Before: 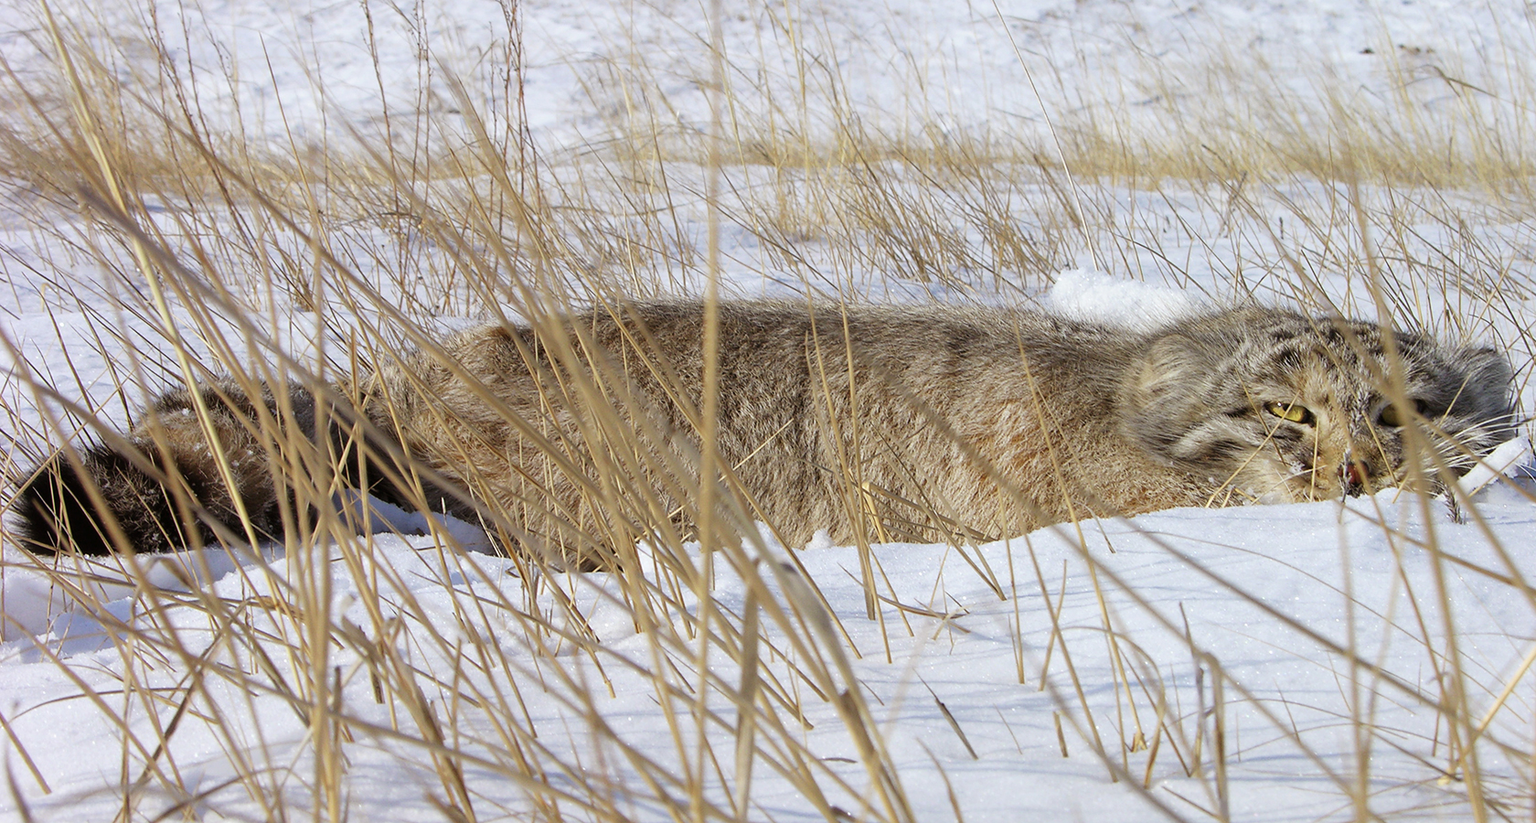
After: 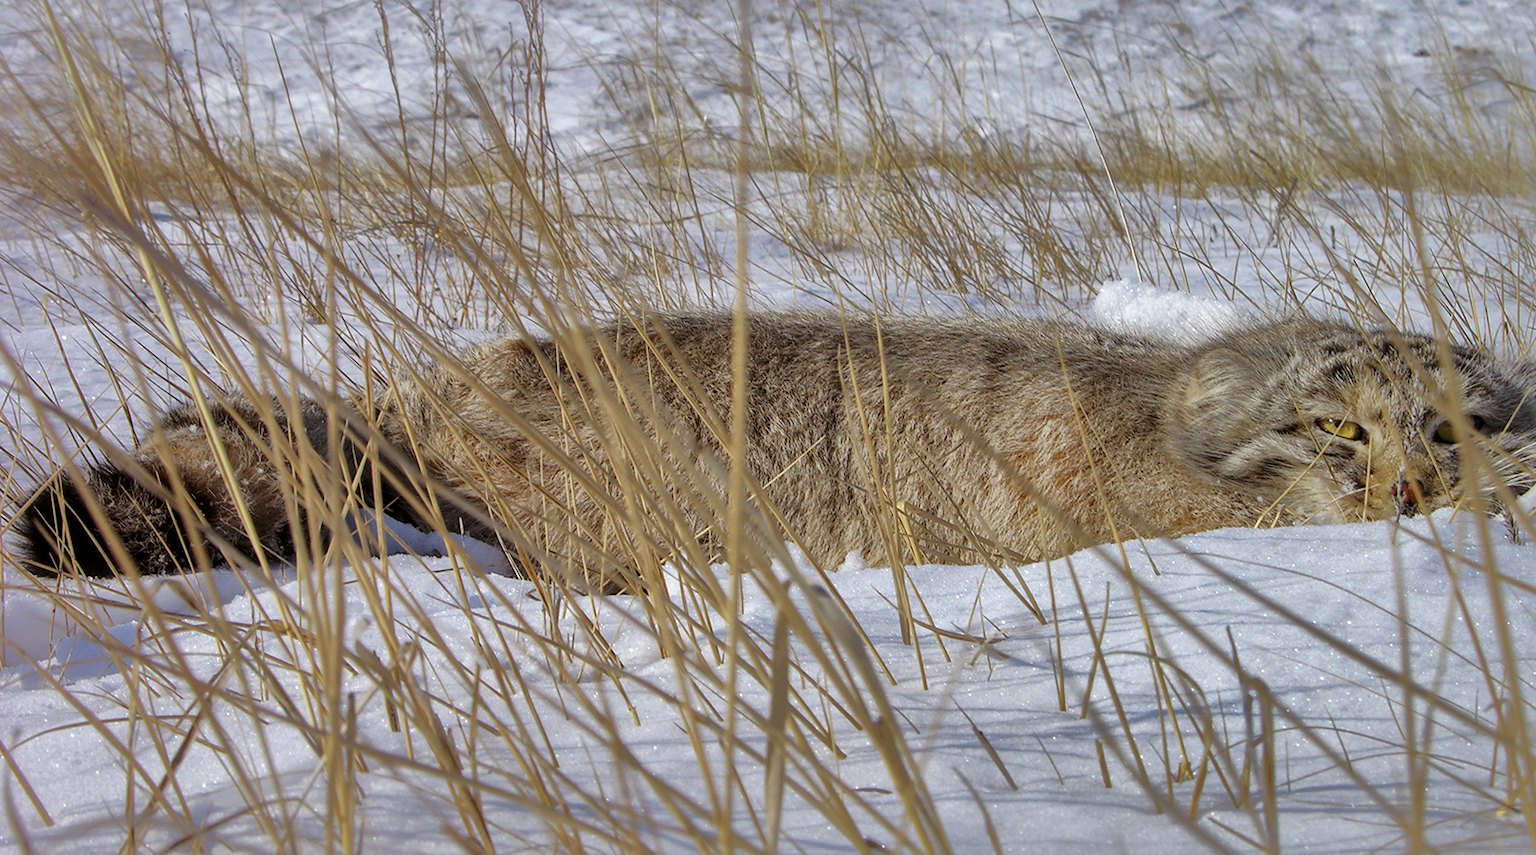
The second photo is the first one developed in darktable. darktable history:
local contrast: on, module defaults
crop: right 3.839%, bottom 0.026%
shadows and highlights: shadows 39.15, highlights -74.1
